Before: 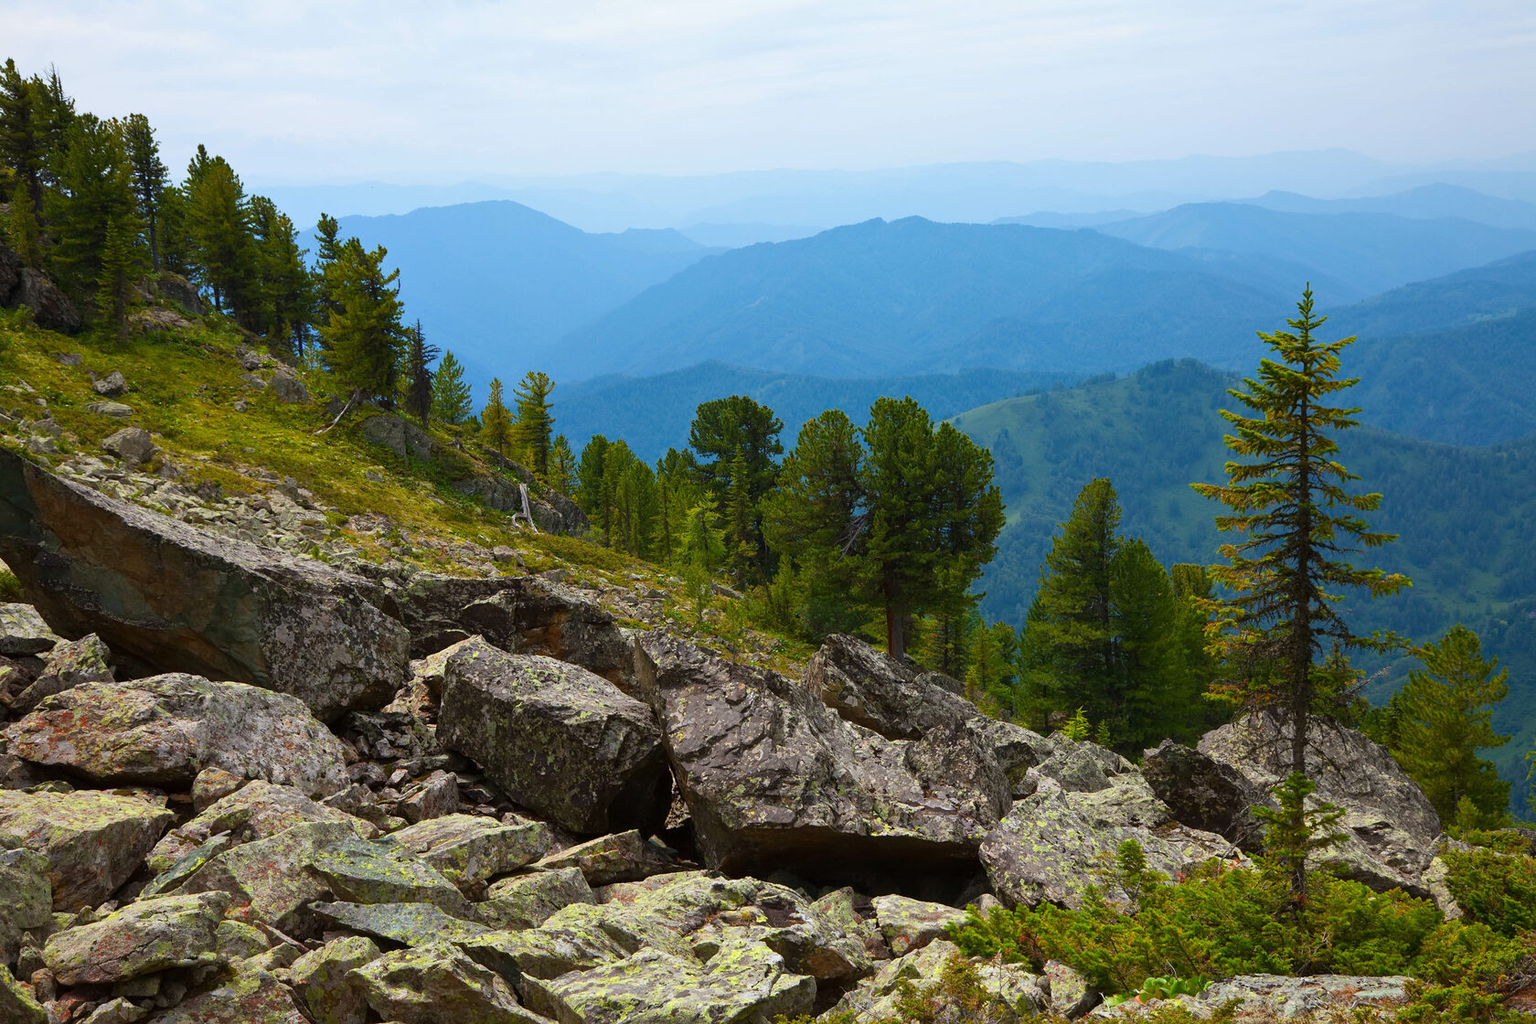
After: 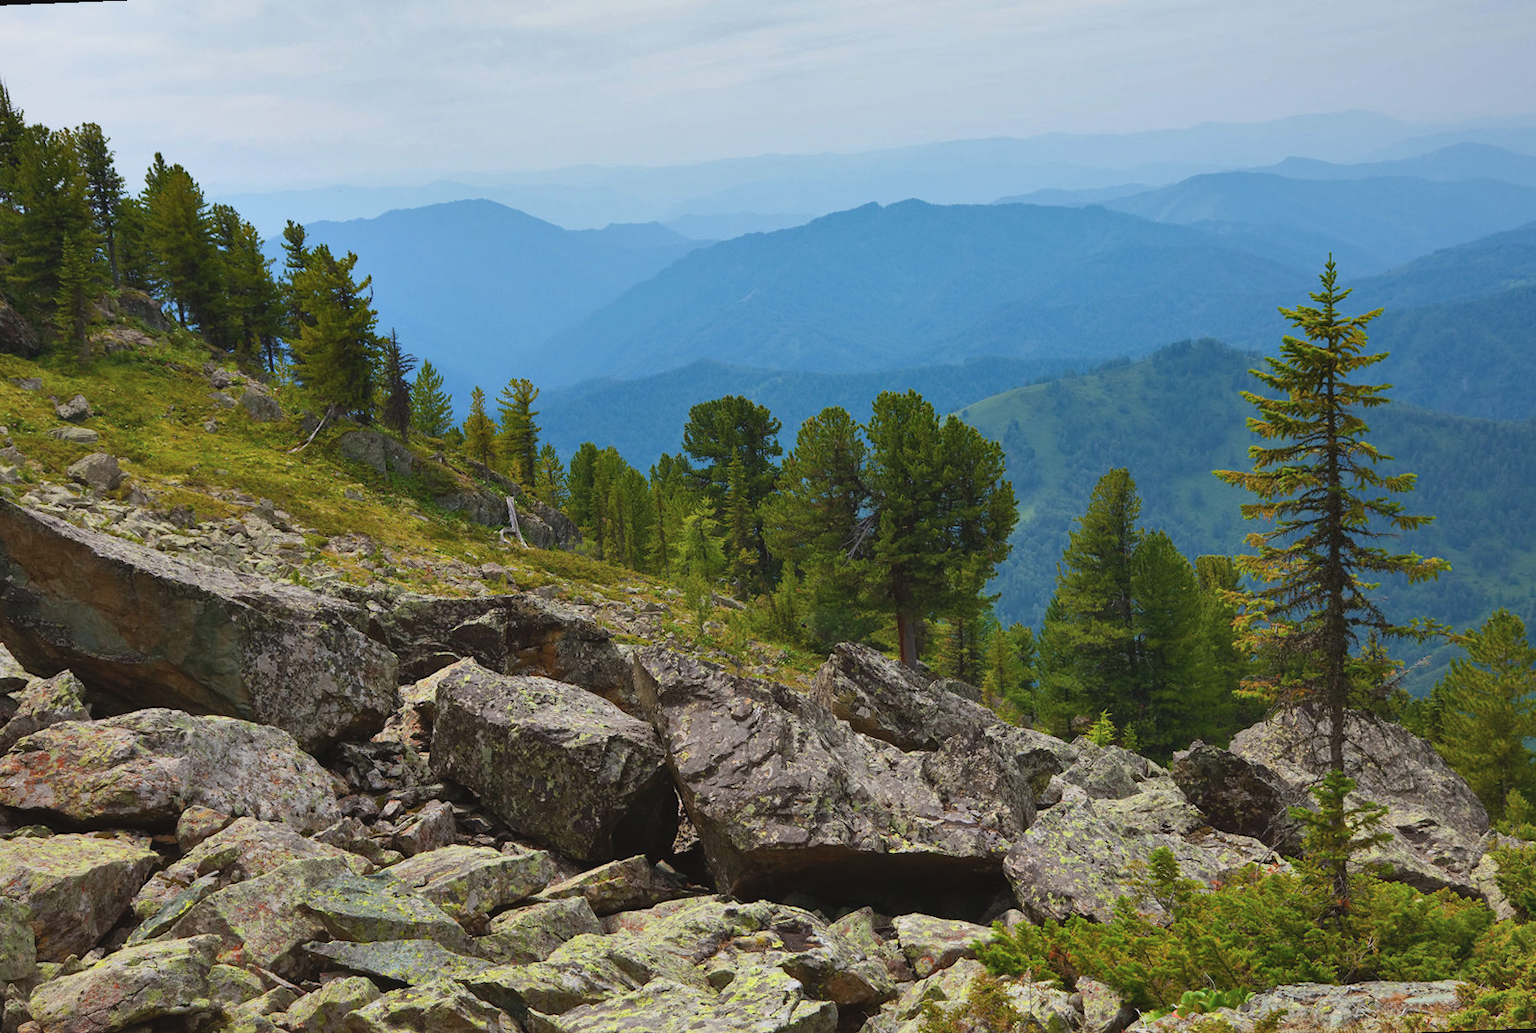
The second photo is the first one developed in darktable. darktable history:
contrast brightness saturation: contrast -0.1, saturation -0.1
rotate and perspective: rotation -2.12°, lens shift (vertical) 0.009, lens shift (horizontal) -0.008, automatic cropping original format, crop left 0.036, crop right 0.964, crop top 0.05, crop bottom 0.959
shadows and highlights: shadows 53, soften with gaussian
